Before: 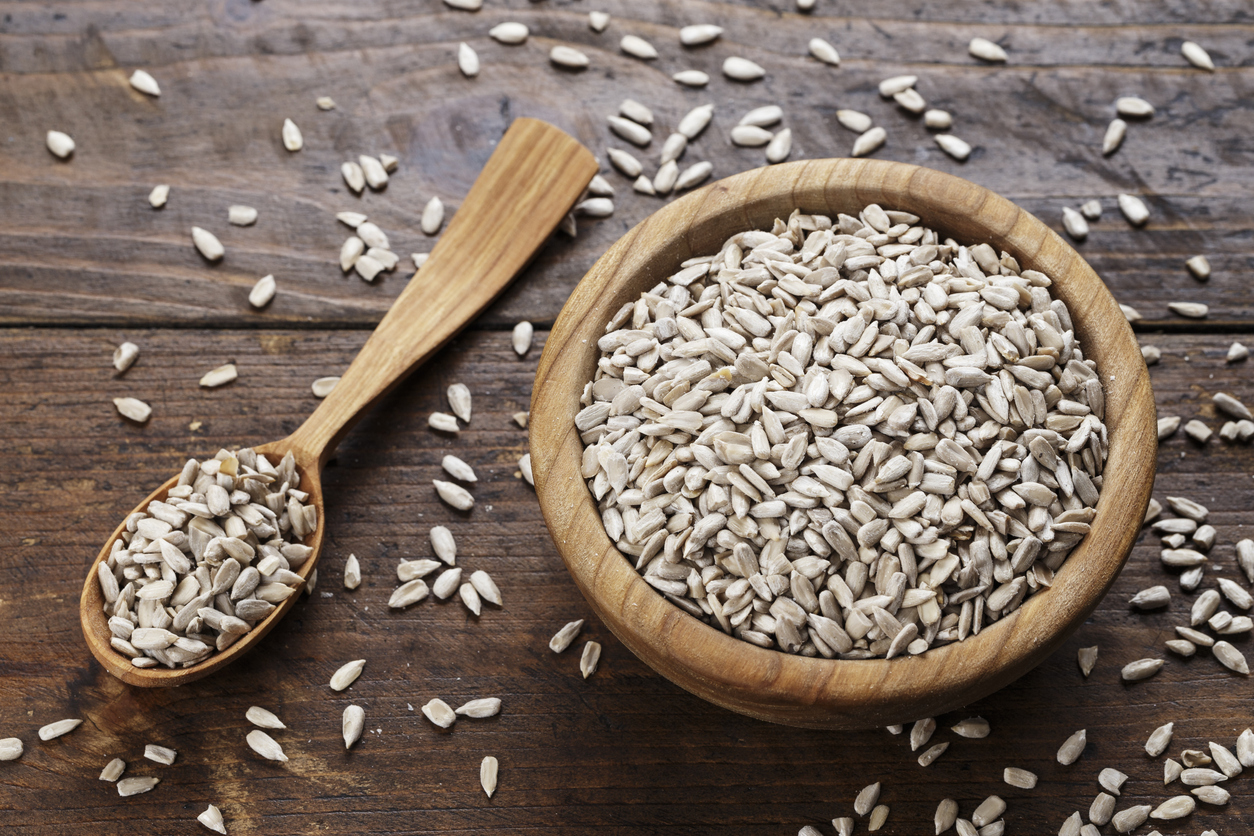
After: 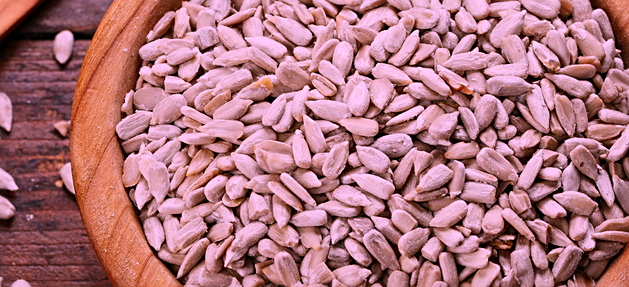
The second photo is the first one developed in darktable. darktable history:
crop: left 36.66%, top 34.878%, right 13.152%, bottom 30.721%
color correction: highlights a* 18.9, highlights b* -11.31, saturation 1.65
exposure: exposure -0.401 EV, compensate highlight preservation false
sharpen: radius 2.192, amount 0.389, threshold 0.096
